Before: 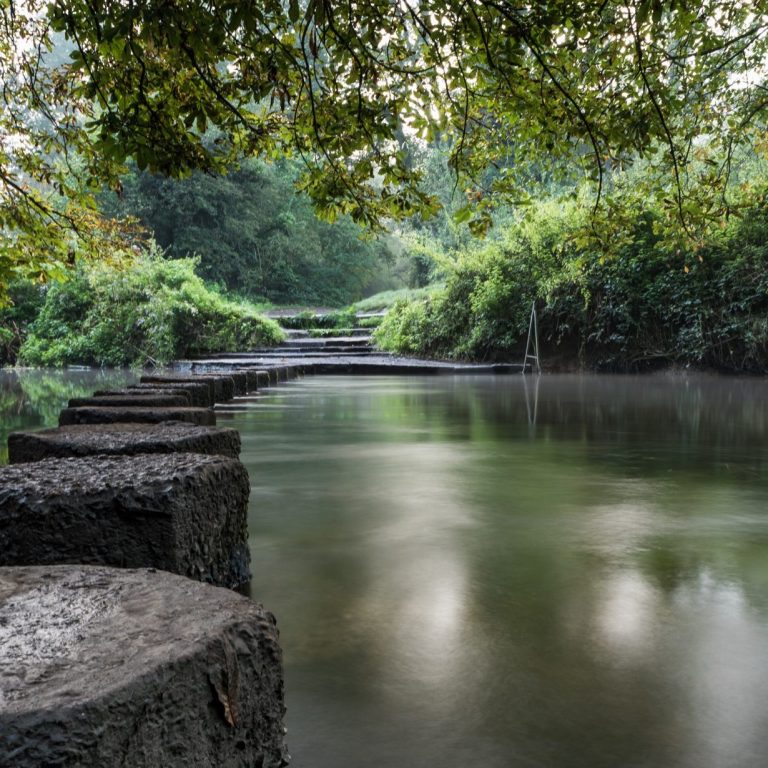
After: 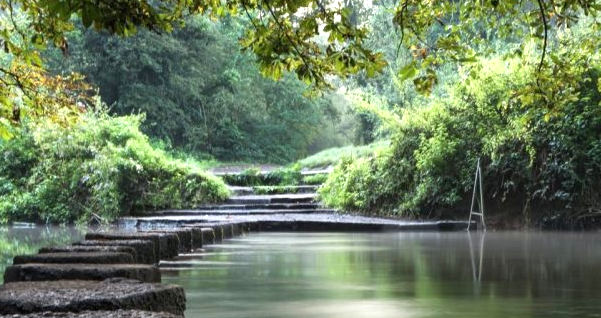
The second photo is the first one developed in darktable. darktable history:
exposure: black level correction 0, exposure 0.694 EV, compensate highlight preservation false
crop: left 7.215%, top 18.719%, right 14.461%, bottom 39.799%
